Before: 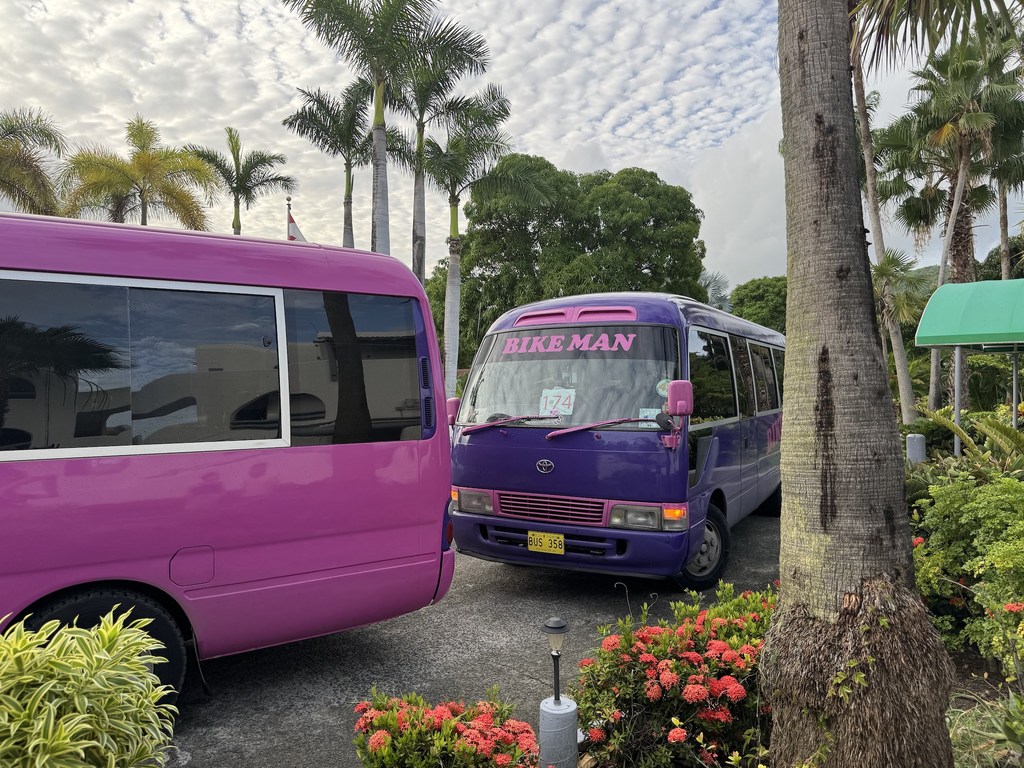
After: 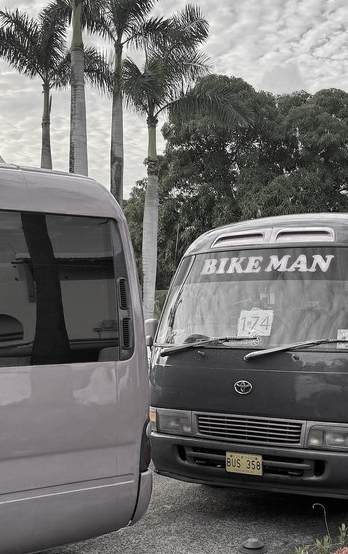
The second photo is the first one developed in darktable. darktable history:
shadows and highlights: radius 119.28, shadows 41.72, highlights -61.9, soften with gaussian
crop and rotate: left 29.494%, top 10.359%, right 36.434%, bottom 17.469%
base curve: curves: ch0 [(0, 0) (0.303, 0.277) (1, 1)], preserve colors none
color zones: curves: ch0 [(0, 0.613) (0.01, 0.613) (0.245, 0.448) (0.498, 0.529) (0.642, 0.665) (0.879, 0.777) (0.99, 0.613)]; ch1 [(0, 0.035) (0.121, 0.189) (0.259, 0.197) (0.415, 0.061) (0.589, 0.022) (0.732, 0.022) (0.857, 0.026) (0.991, 0.053)]
